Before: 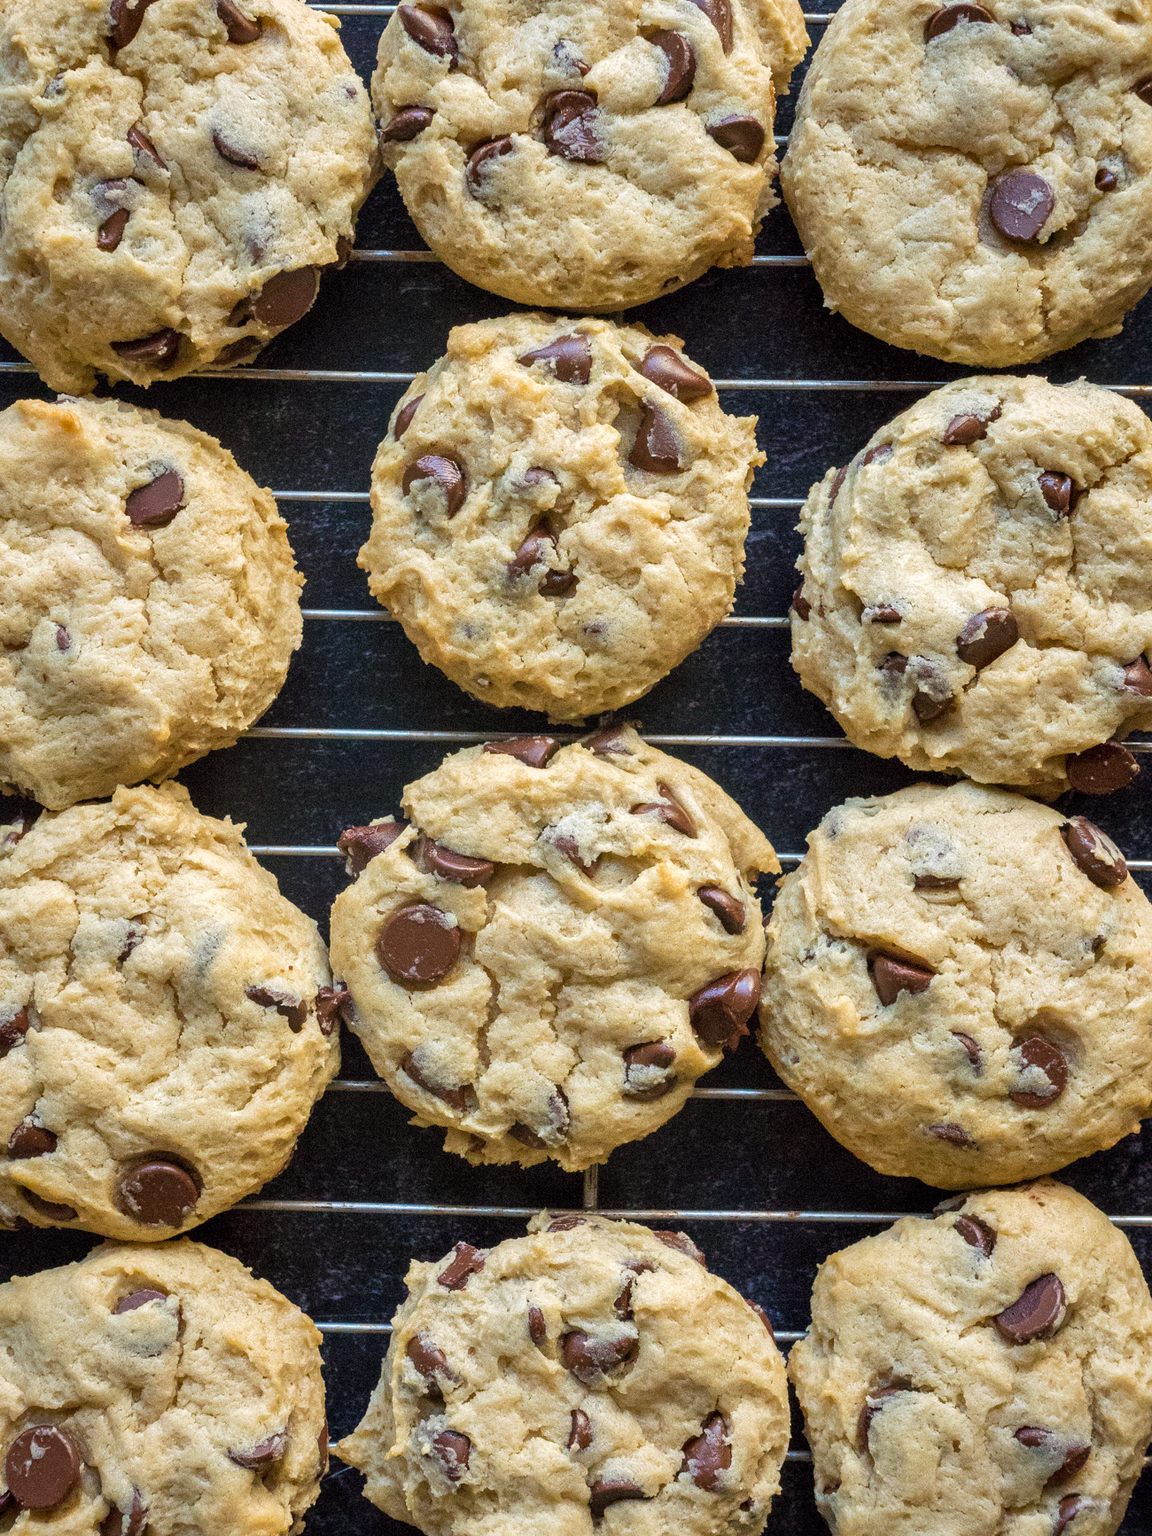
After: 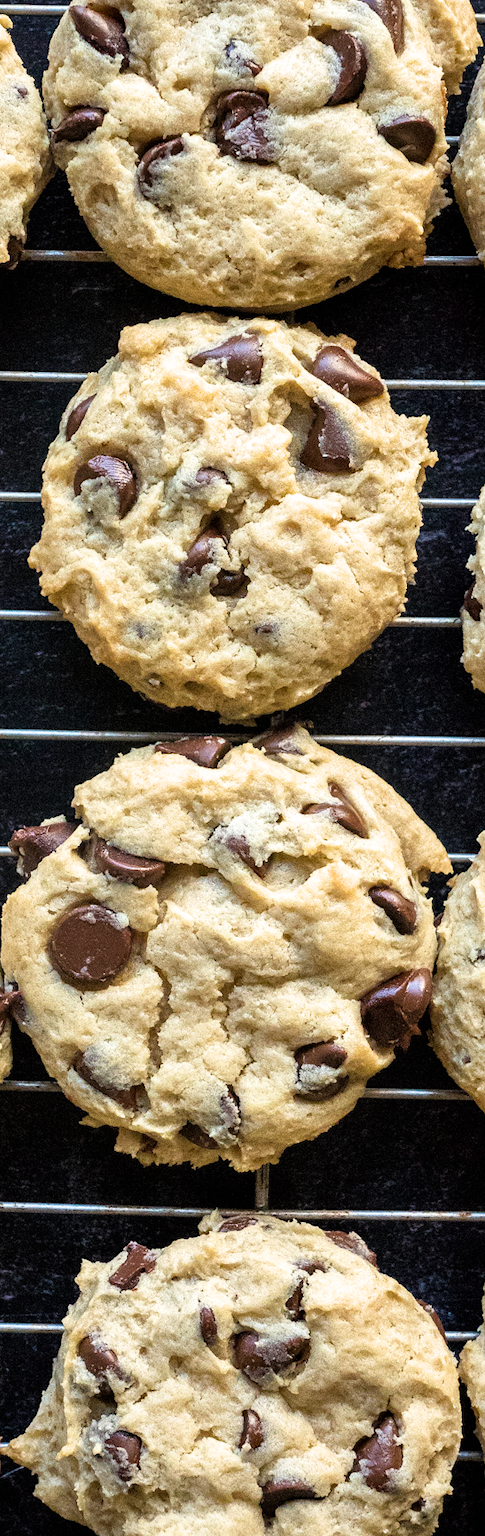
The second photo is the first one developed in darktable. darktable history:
crop: left 28.583%, right 29.231%
filmic rgb: white relative exposure 2.34 EV, hardness 6.59
